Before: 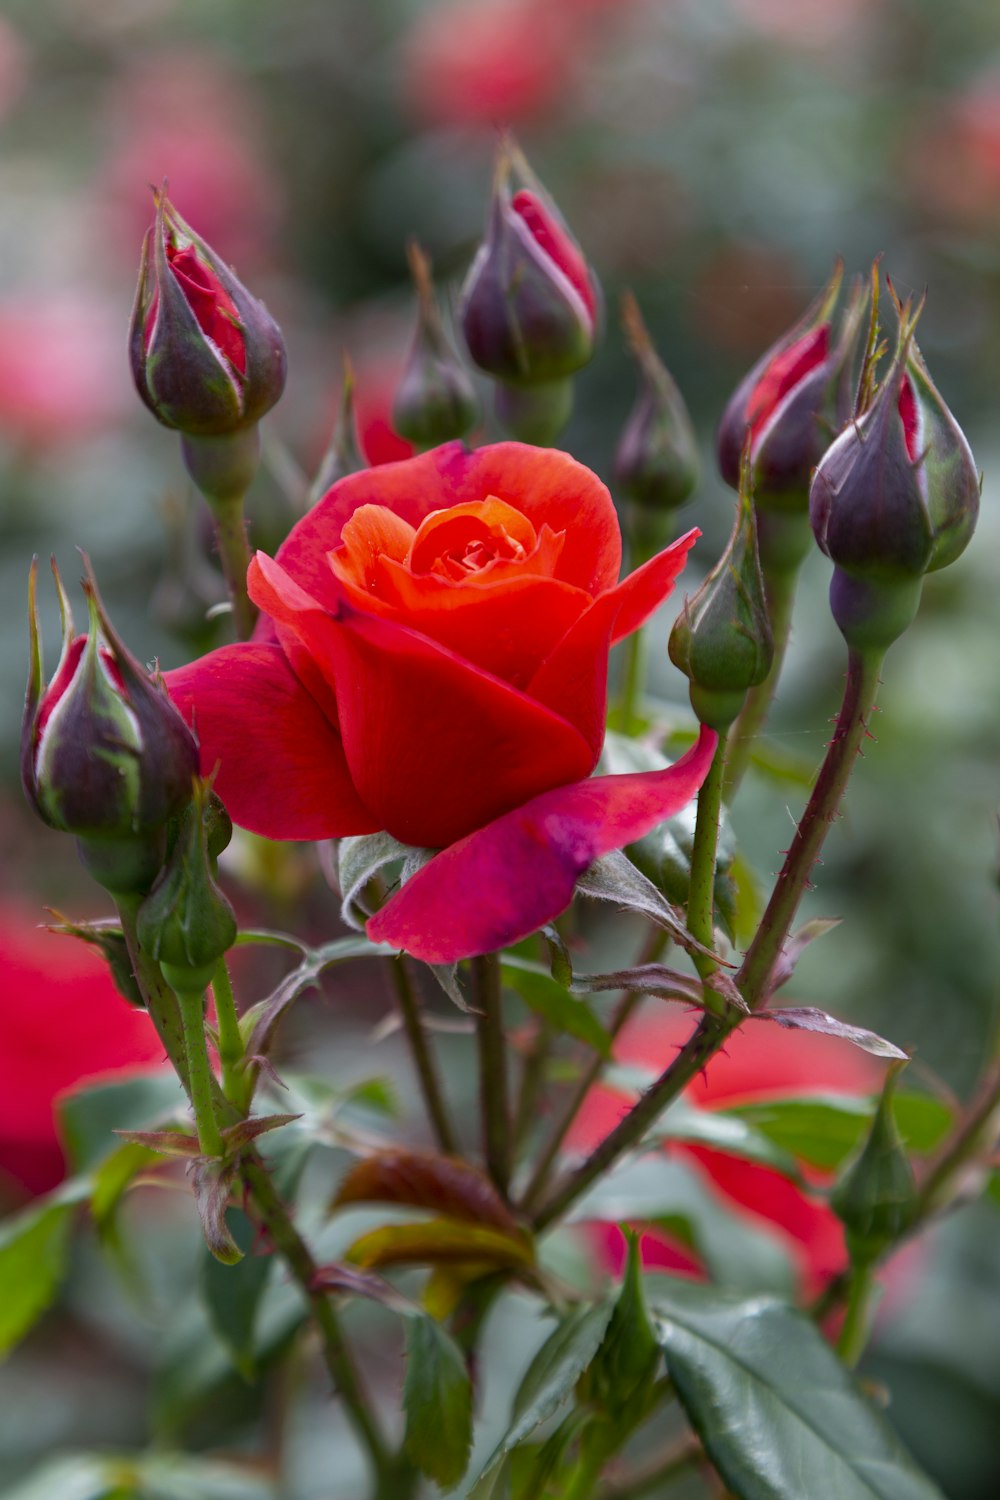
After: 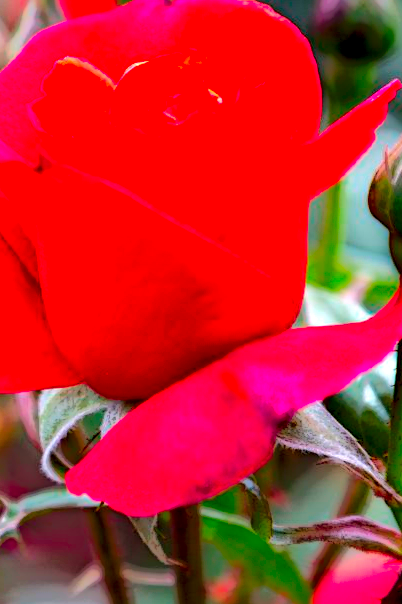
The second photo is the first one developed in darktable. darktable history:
crop: left 30.097%, top 29.881%, right 29.685%, bottom 29.829%
local contrast: highlights 6%, shadows 218%, detail 164%, midtone range 0.007
contrast brightness saturation: contrast 0.2, brightness 0.198, saturation 0.814
exposure: black level correction -0.006, exposure 1 EV, compensate exposure bias true, compensate highlight preservation false
